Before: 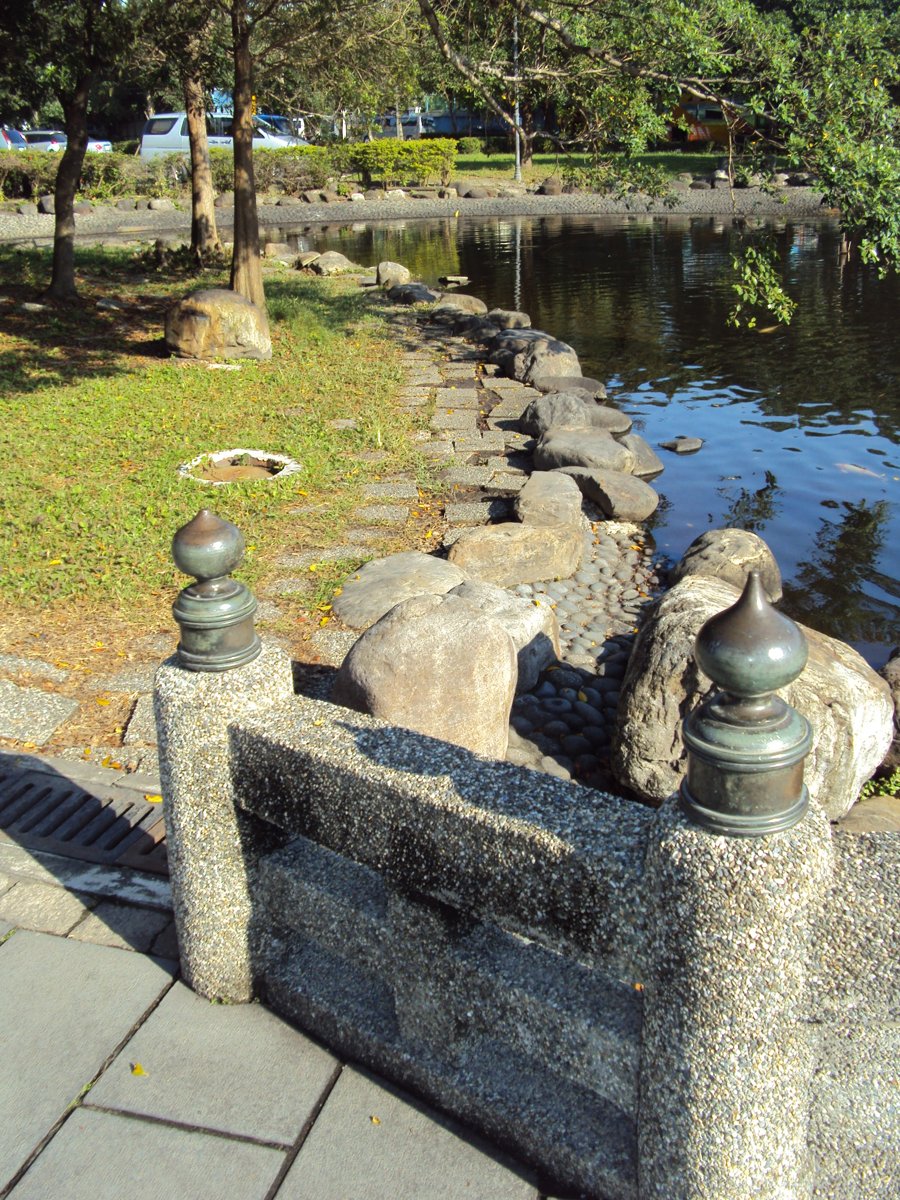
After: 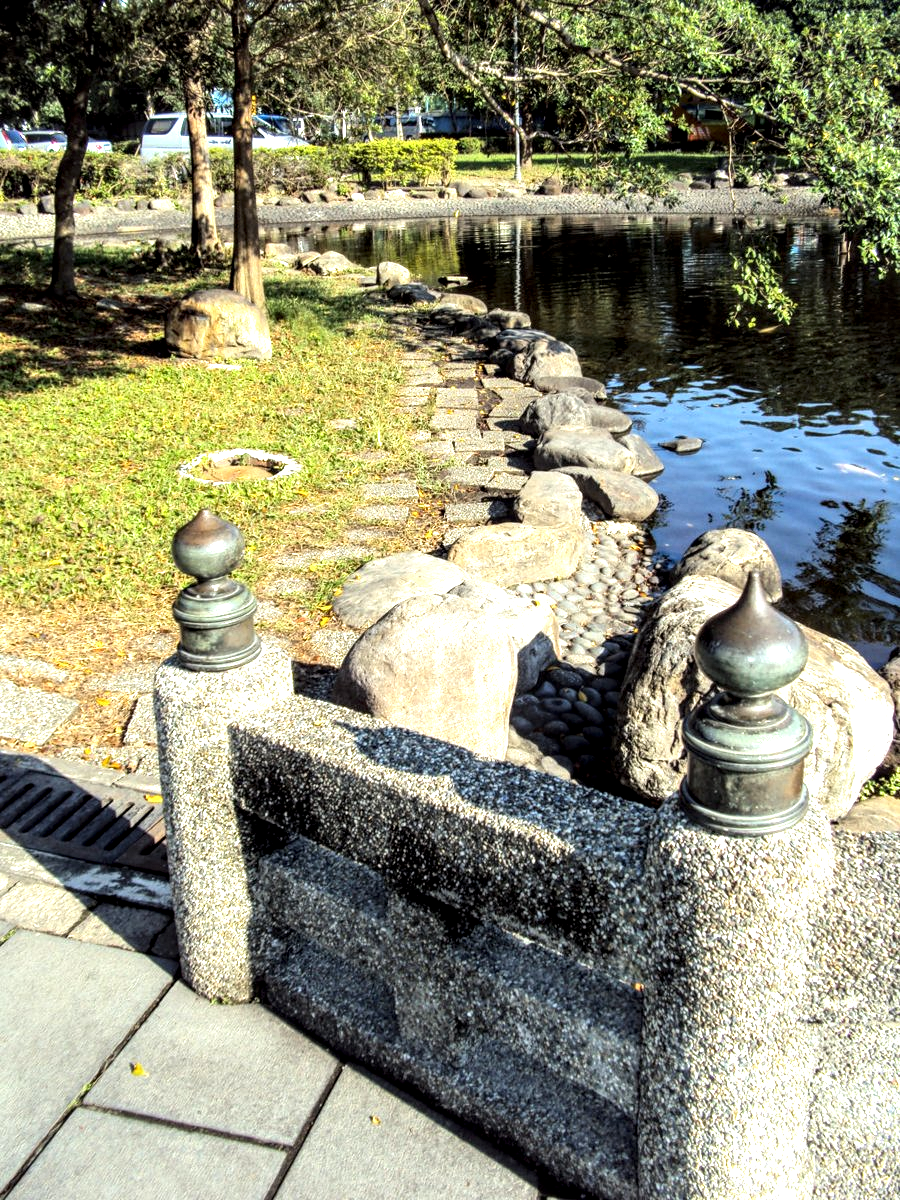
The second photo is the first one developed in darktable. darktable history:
local contrast: highlights 60%, shadows 61%, detail 160%
tone equalizer: -8 EV -0.732 EV, -7 EV -0.737 EV, -6 EV -0.578 EV, -5 EV -0.415 EV, -3 EV 0.389 EV, -2 EV 0.6 EV, -1 EV 0.683 EV, +0 EV 0.726 EV, mask exposure compensation -0.493 EV
